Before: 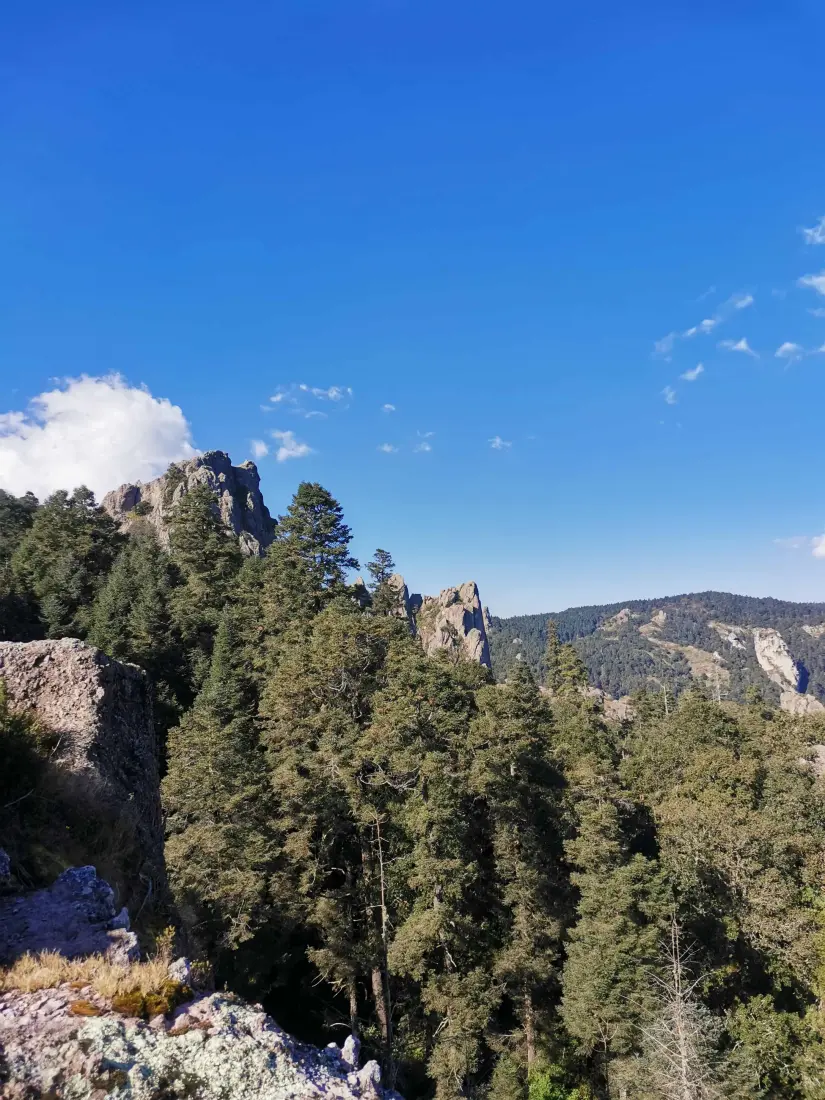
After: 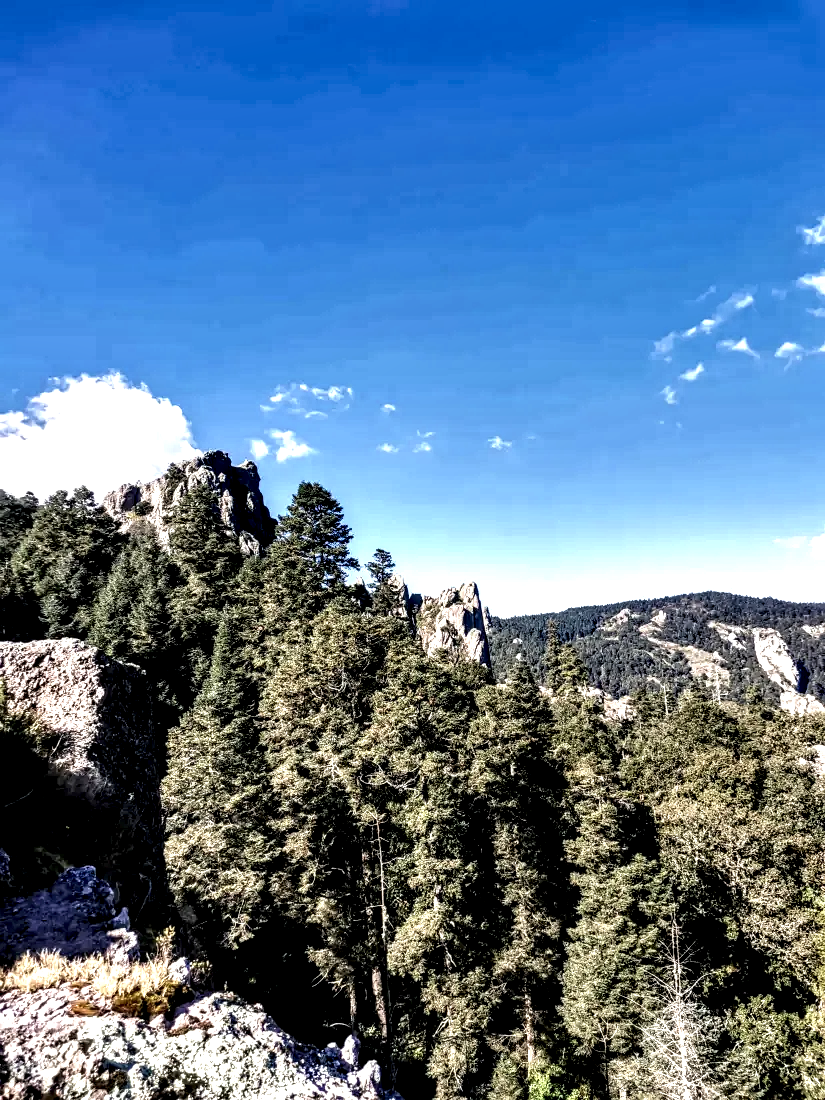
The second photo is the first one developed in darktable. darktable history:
local contrast: highlights 111%, shadows 43%, detail 293%
